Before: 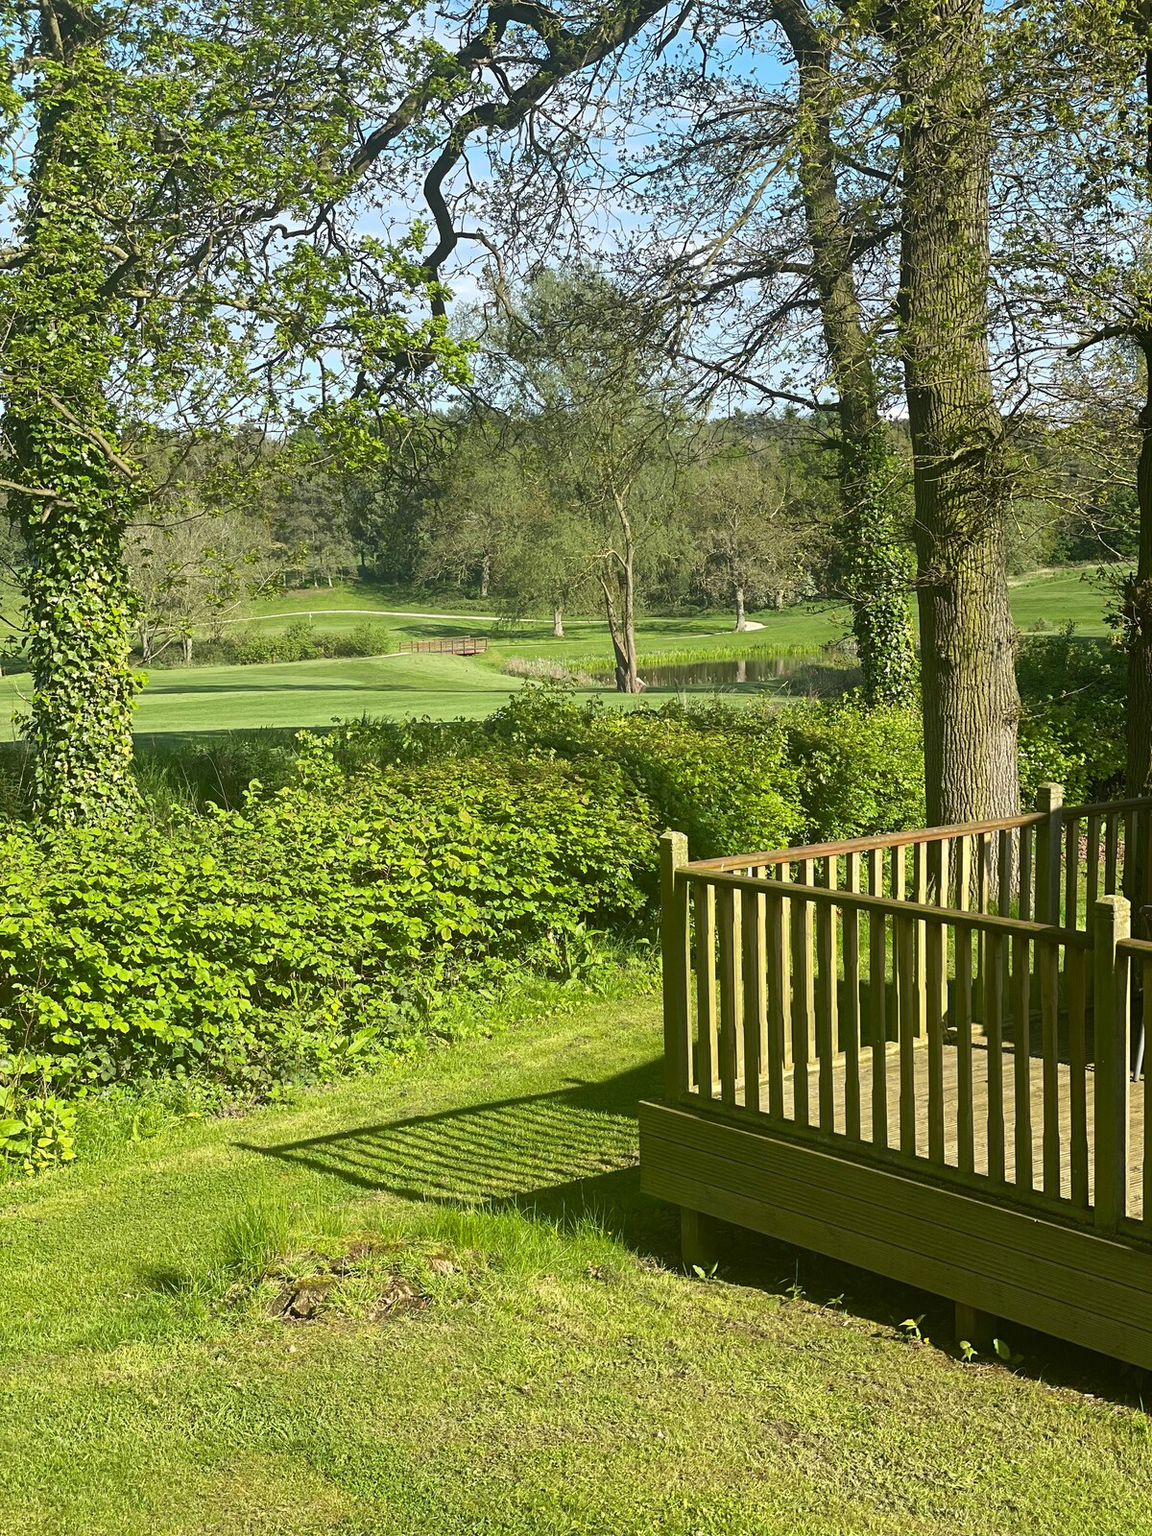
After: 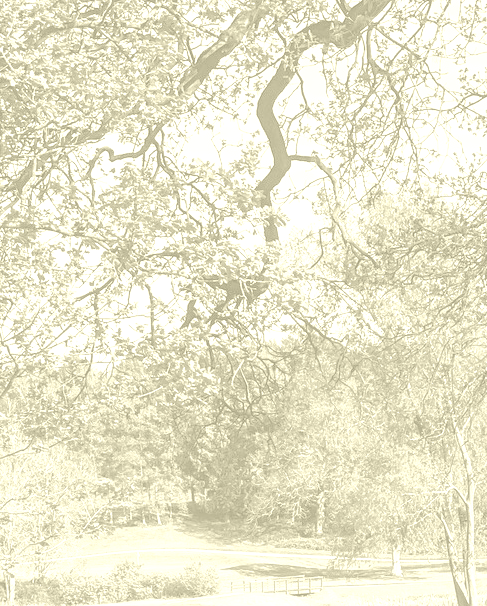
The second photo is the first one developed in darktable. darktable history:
colorize: hue 43.2°, saturation 40%, version 1
crop: left 15.452%, top 5.459%, right 43.956%, bottom 56.62%
local contrast: on, module defaults
exposure: black level correction 0, exposure 0.7 EV, compensate exposure bias true, compensate highlight preservation false
tone curve: curves: ch0 [(0, 0) (0.003, 0.007) (0.011, 0.011) (0.025, 0.021) (0.044, 0.04) (0.069, 0.07) (0.1, 0.129) (0.136, 0.187) (0.177, 0.254) (0.224, 0.325) (0.277, 0.398) (0.335, 0.461) (0.399, 0.513) (0.468, 0.571) (0.543, 0.624) (0.623, 0.69) (0.709, 0.777) (0.801, 0.86) (0.898, 0.953) (1, 1)], preserve colors none
color balance: lift [1.016, 0.983, 1, 1.017], gamma [0.958, 1, 1, 1], gain [0.981, 1.007, 0.993, 1.002], input saturation 118.26%, contrast 13.43%, contrast fulcrum 21.62%, output saturation 82.76%
color correction: highlights a* -5.94, highlights b* 11.19
